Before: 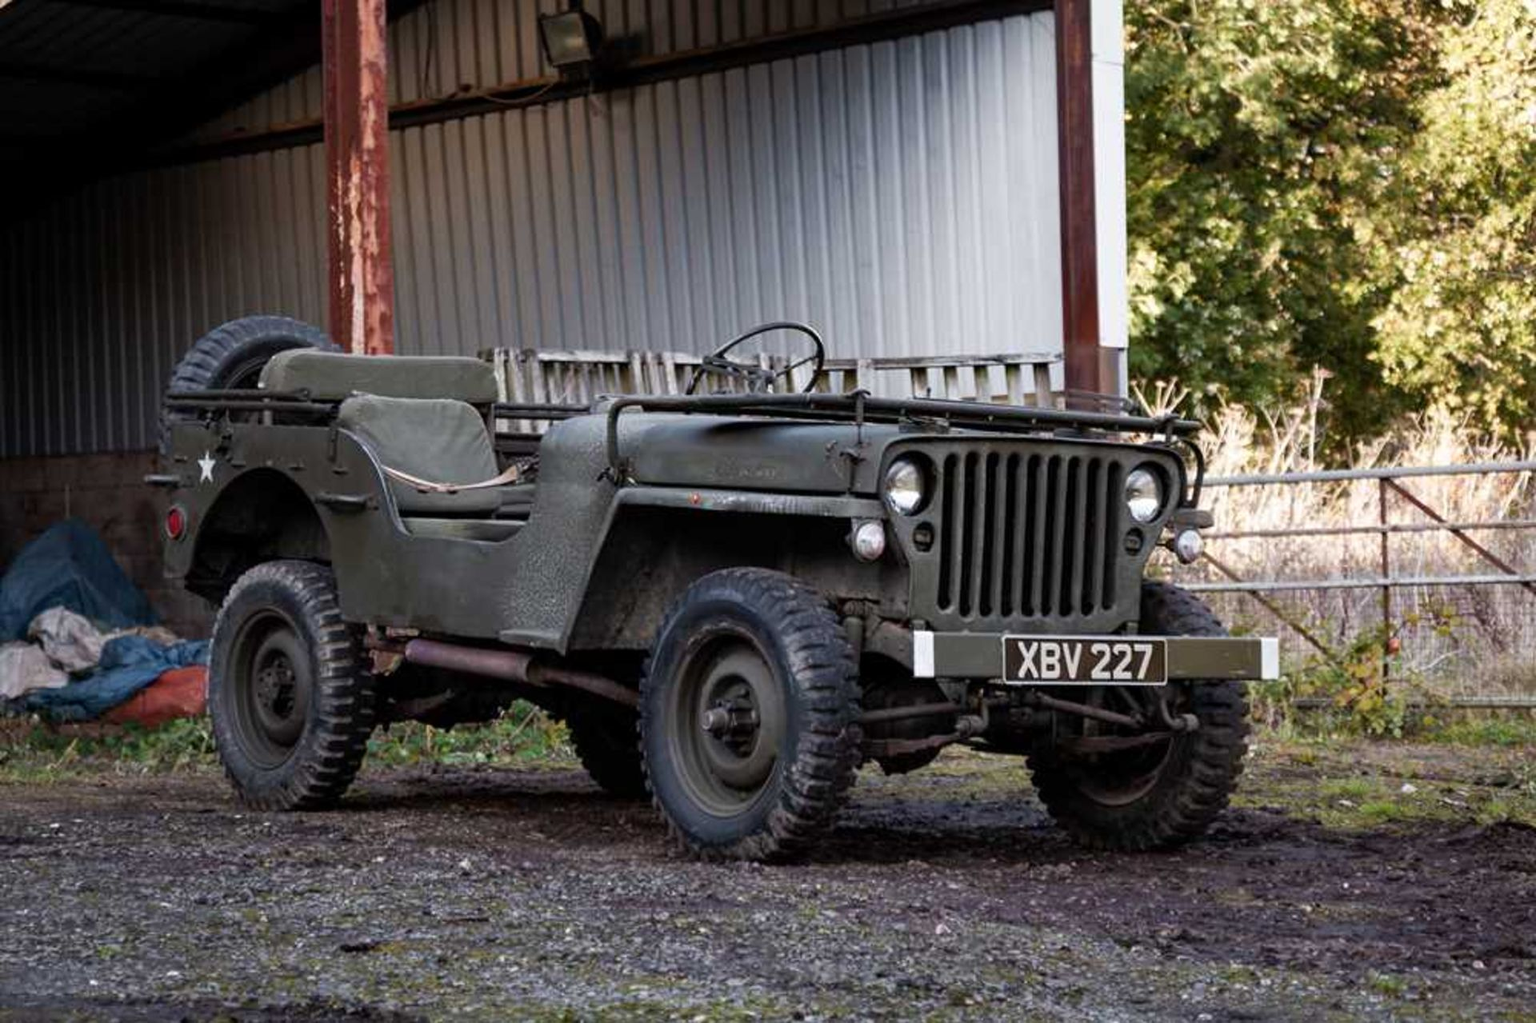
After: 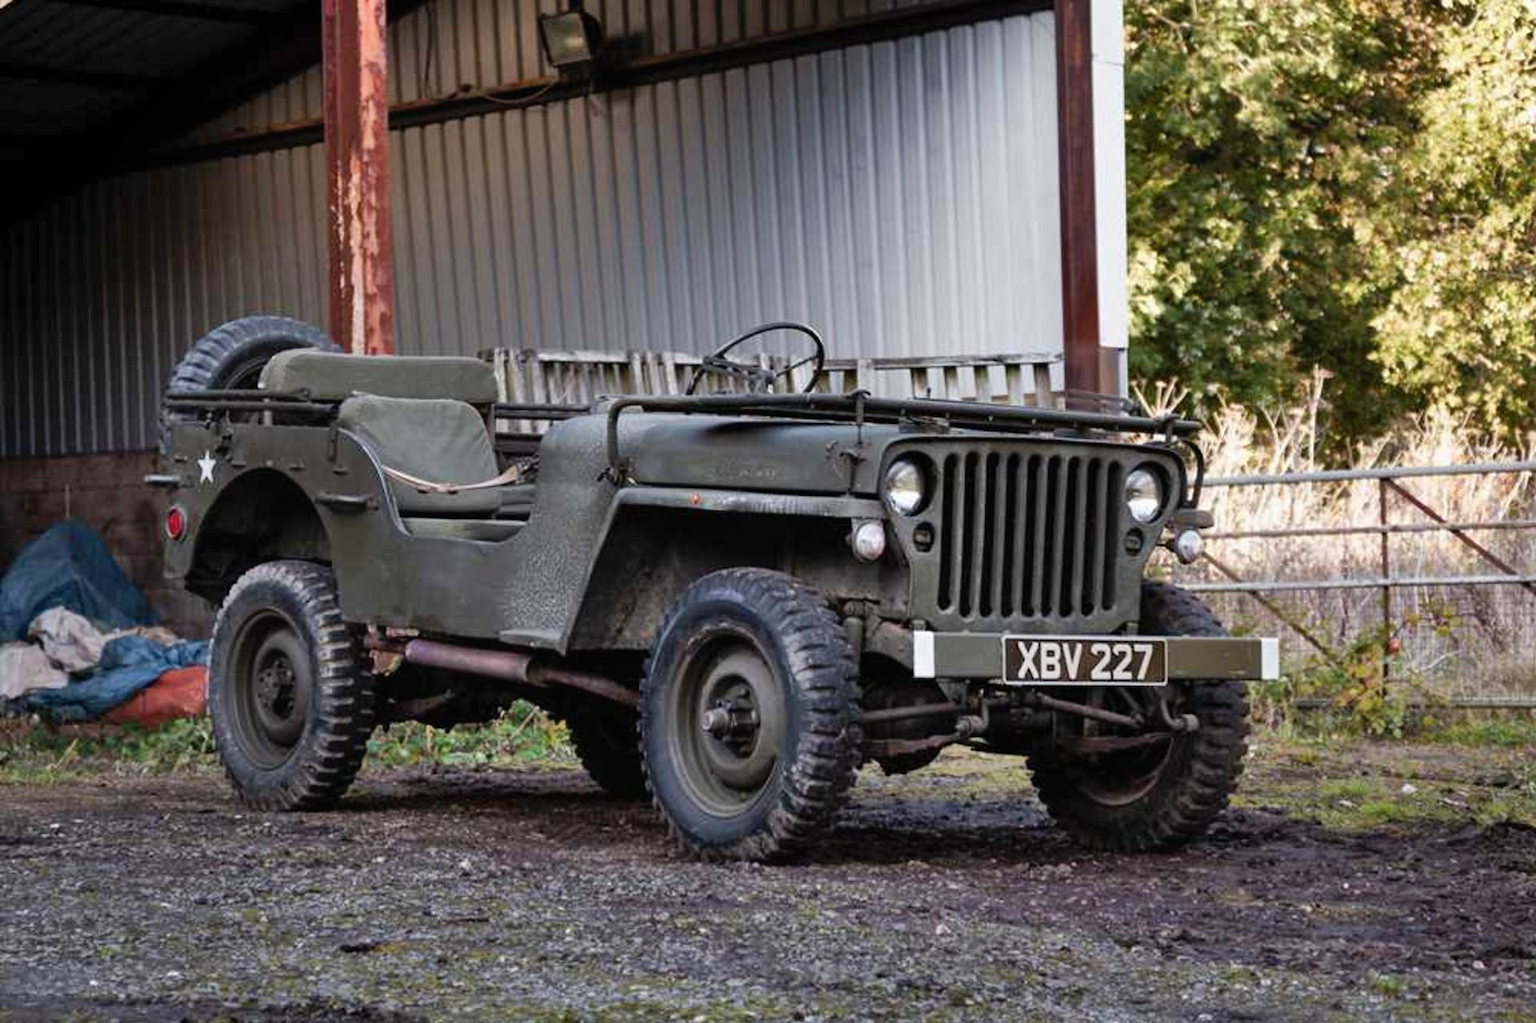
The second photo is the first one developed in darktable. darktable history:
local contrast: mode bilateral grid, contrast 100, coarseness 100, detail 91%, midtone range 0.2
shadows and highlights: low approximation 0.01, soften with gaussian
